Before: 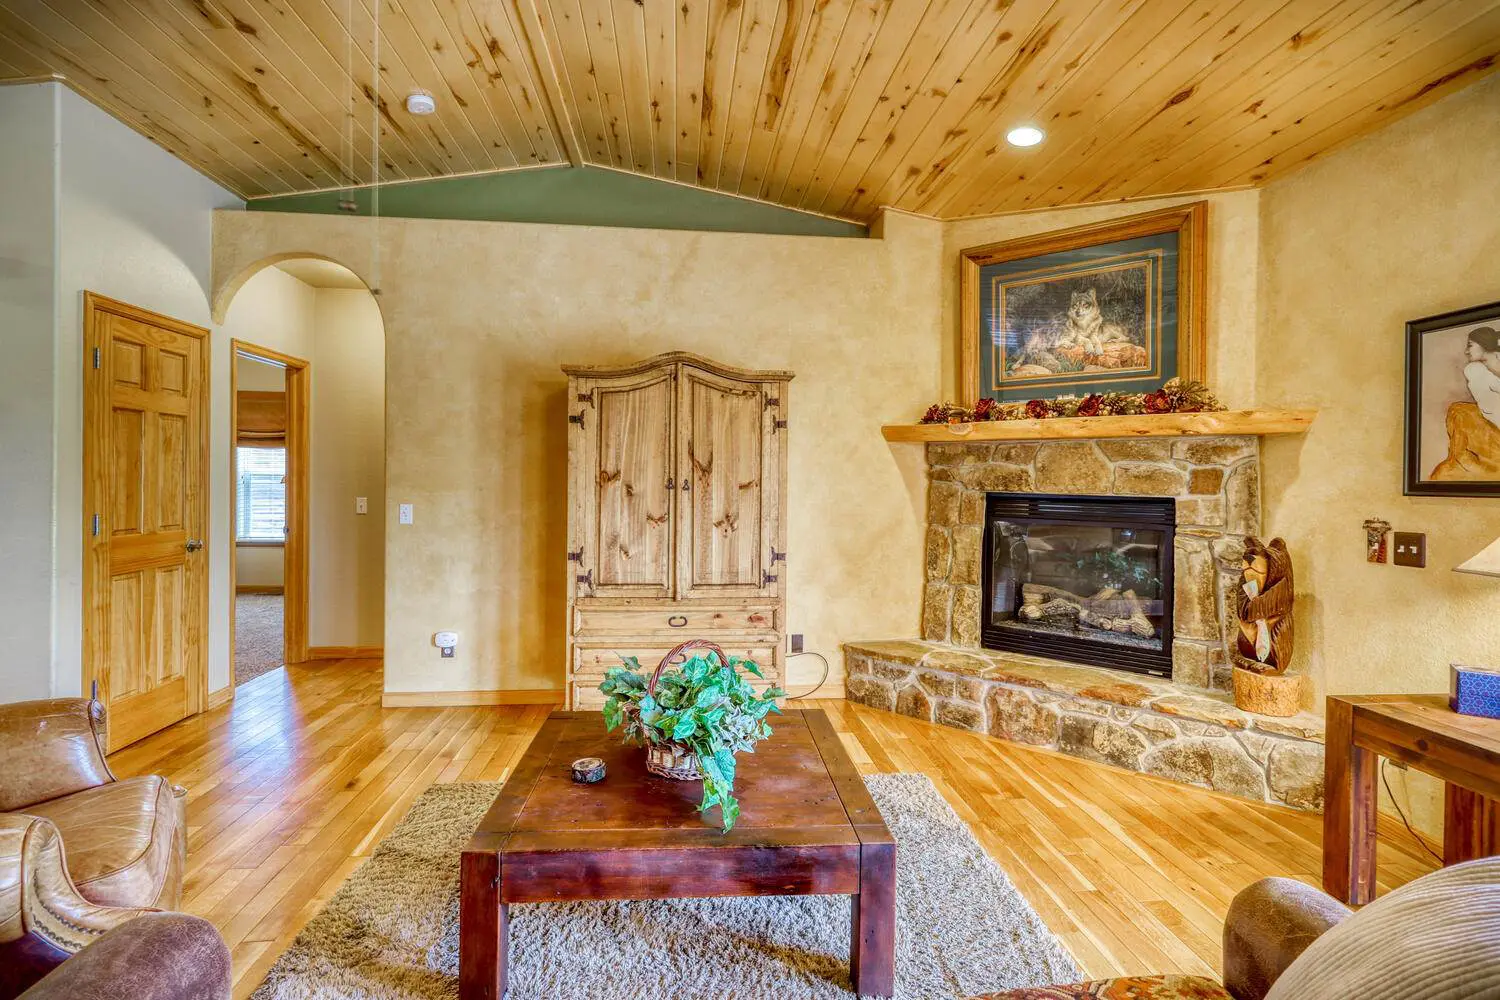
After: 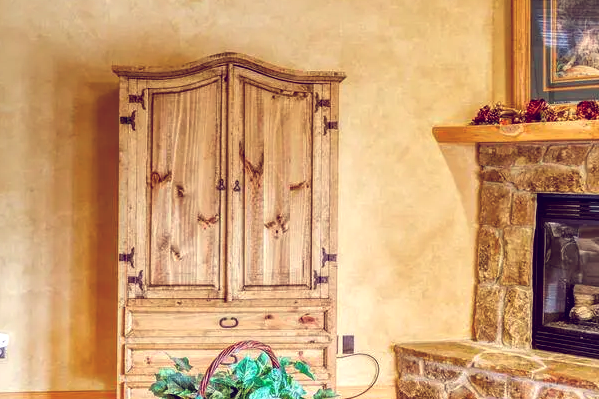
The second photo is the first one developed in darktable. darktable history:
color balance: lift [1.001, 0.997, 0.99, 1.01], gamma [1.007, 1, 0.975, 1.025], gain [1, 1.065, 1.052, 0.935], contrast 13.25%
crop: left 30%, top 30%, right 30%, bottom 30%
